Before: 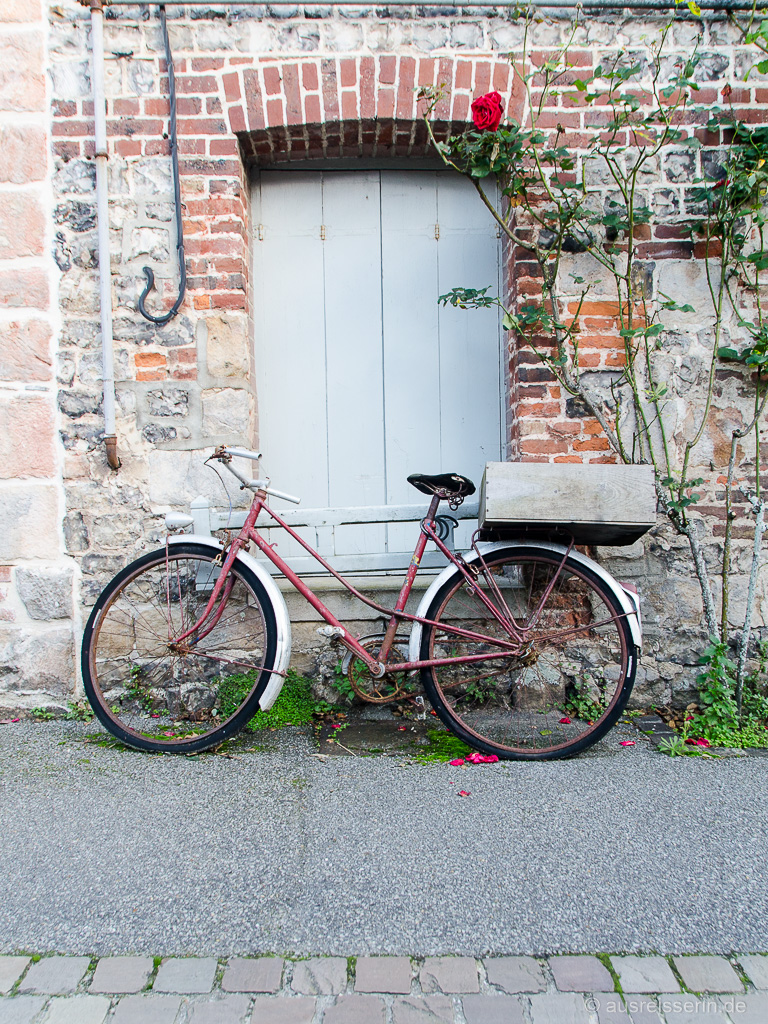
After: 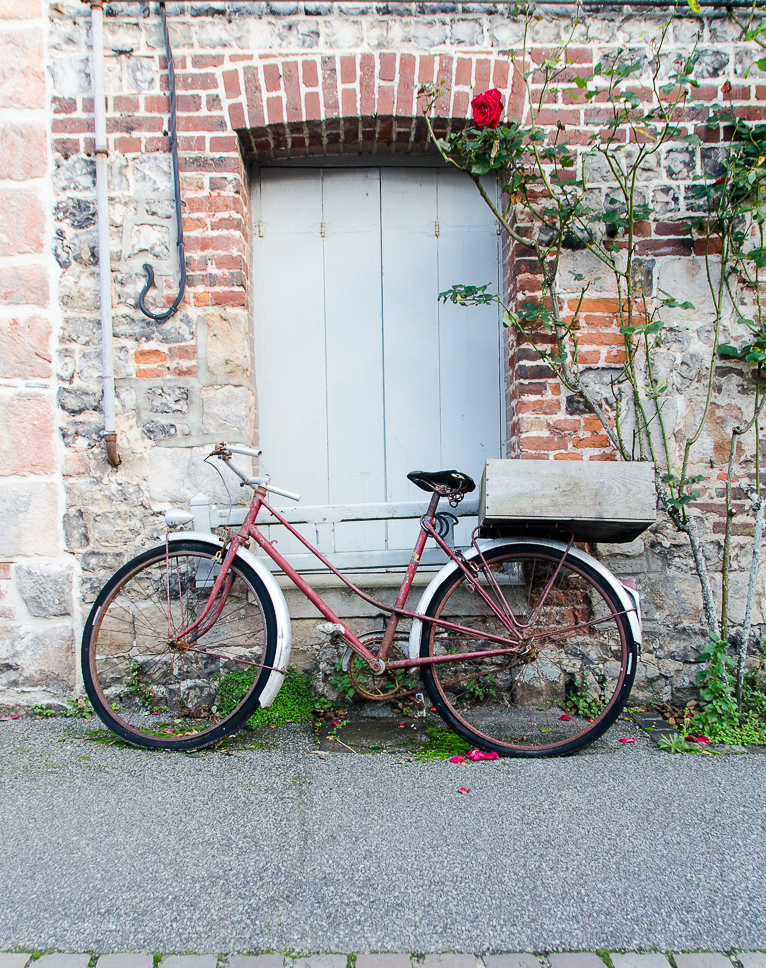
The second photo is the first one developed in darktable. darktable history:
crop: top 0.331%, right 0.259%, bottom 5.076%
